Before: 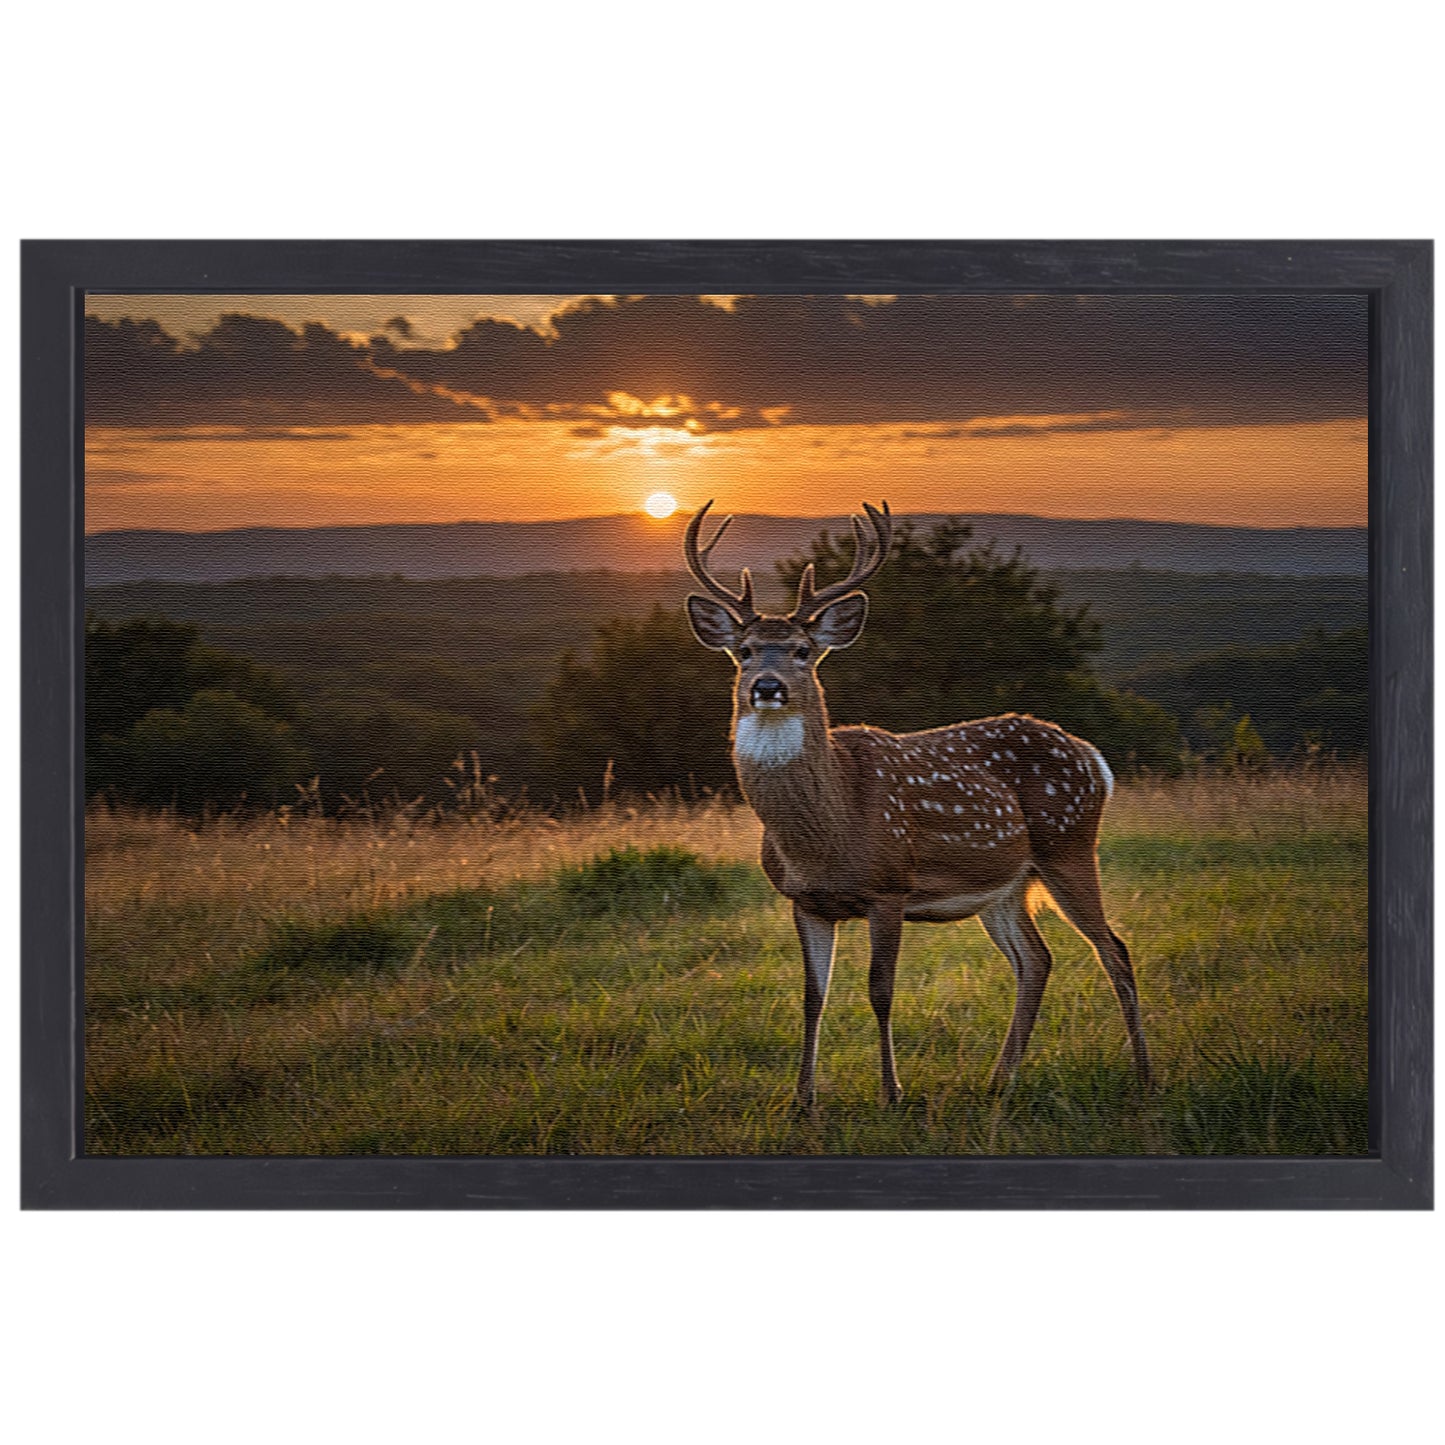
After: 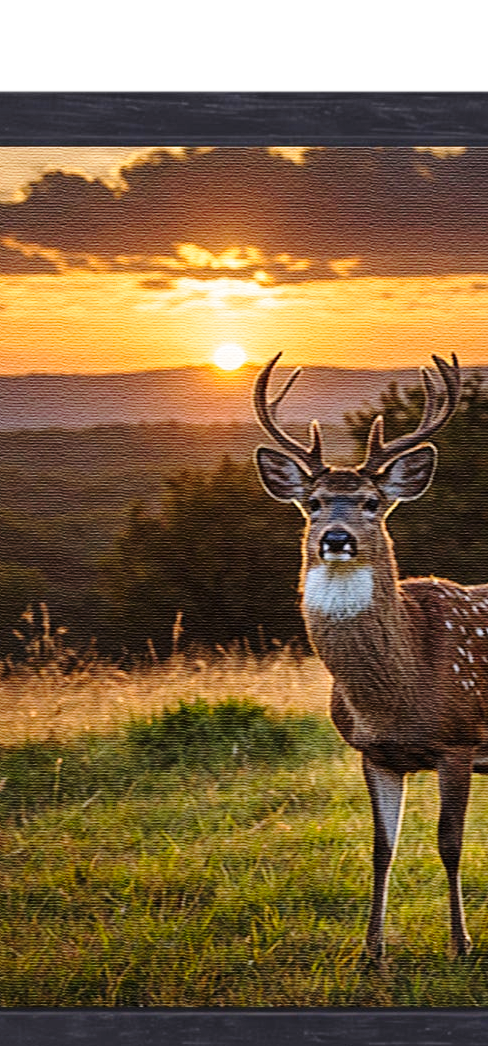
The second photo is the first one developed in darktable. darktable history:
crop and rotate: left 29.842%, top 10.262%, right 36.358%, bottom 17.321%
base curve: curves: ch0 [(0, 0) (0.028, 0.03) (0.121, 0.232) (0.46, 0.748) (0.859, 0.968) (1, 1)], preserve colors none
